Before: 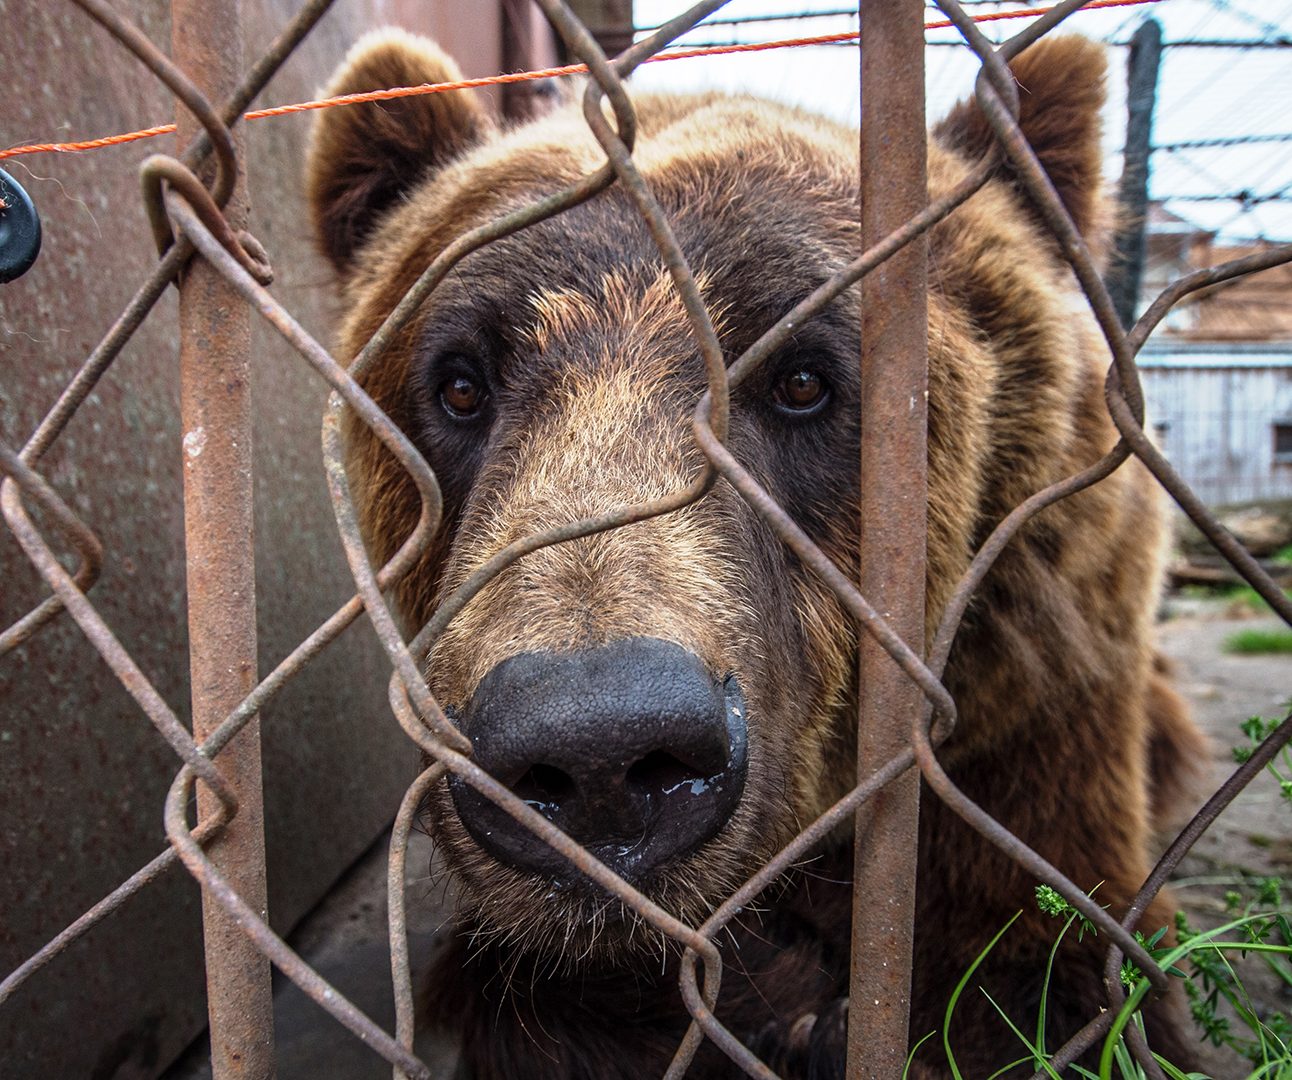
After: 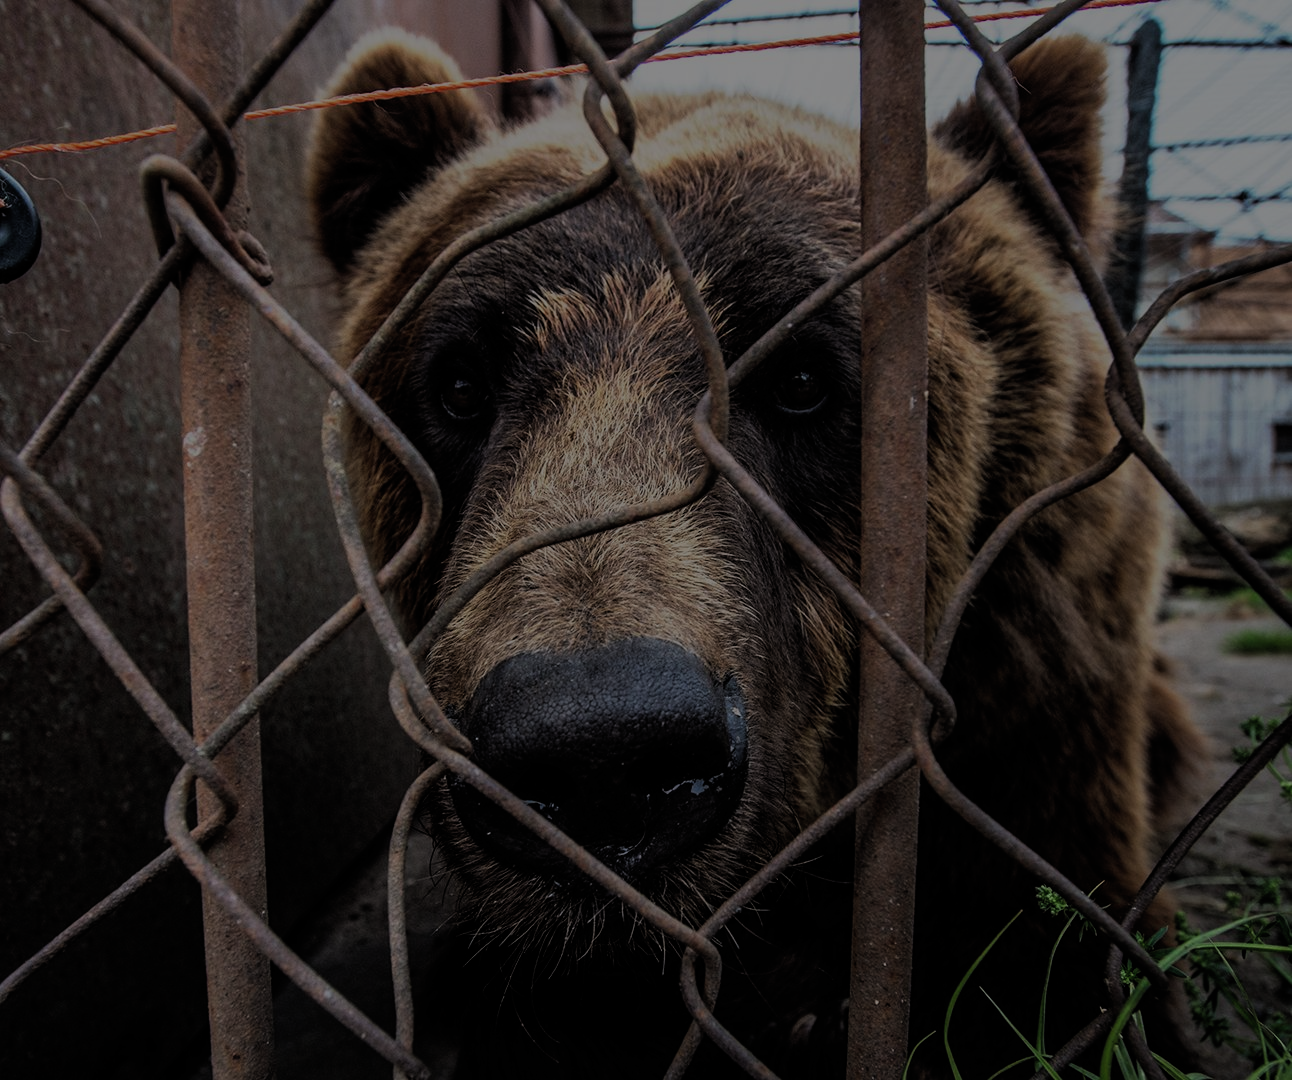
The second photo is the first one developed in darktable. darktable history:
exposure: exposure -2.024 EV, compensate highlight preservation false
filmic rgb: black relative exposure -7.65 EV, white relative exposure 4.56 EV, hardness 3.61, add noise in highlights 0.001, color science v3 (2019), use custom middle-gray values true, contrast in highlights soft
